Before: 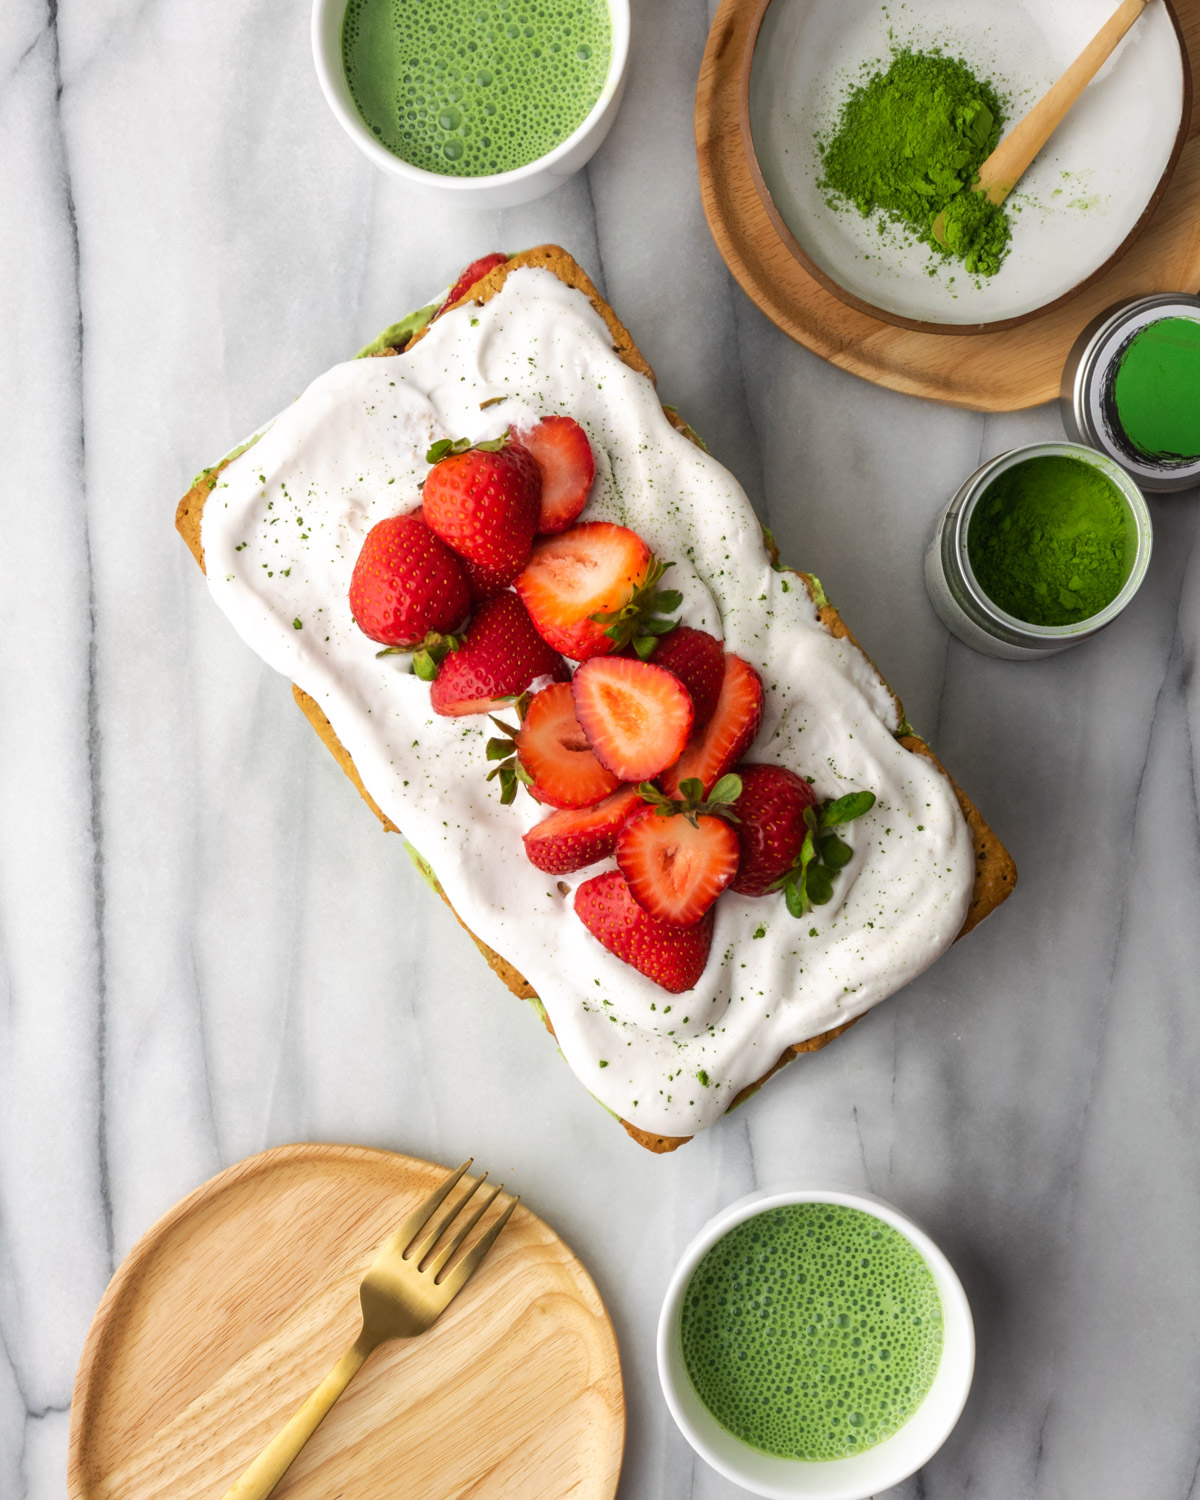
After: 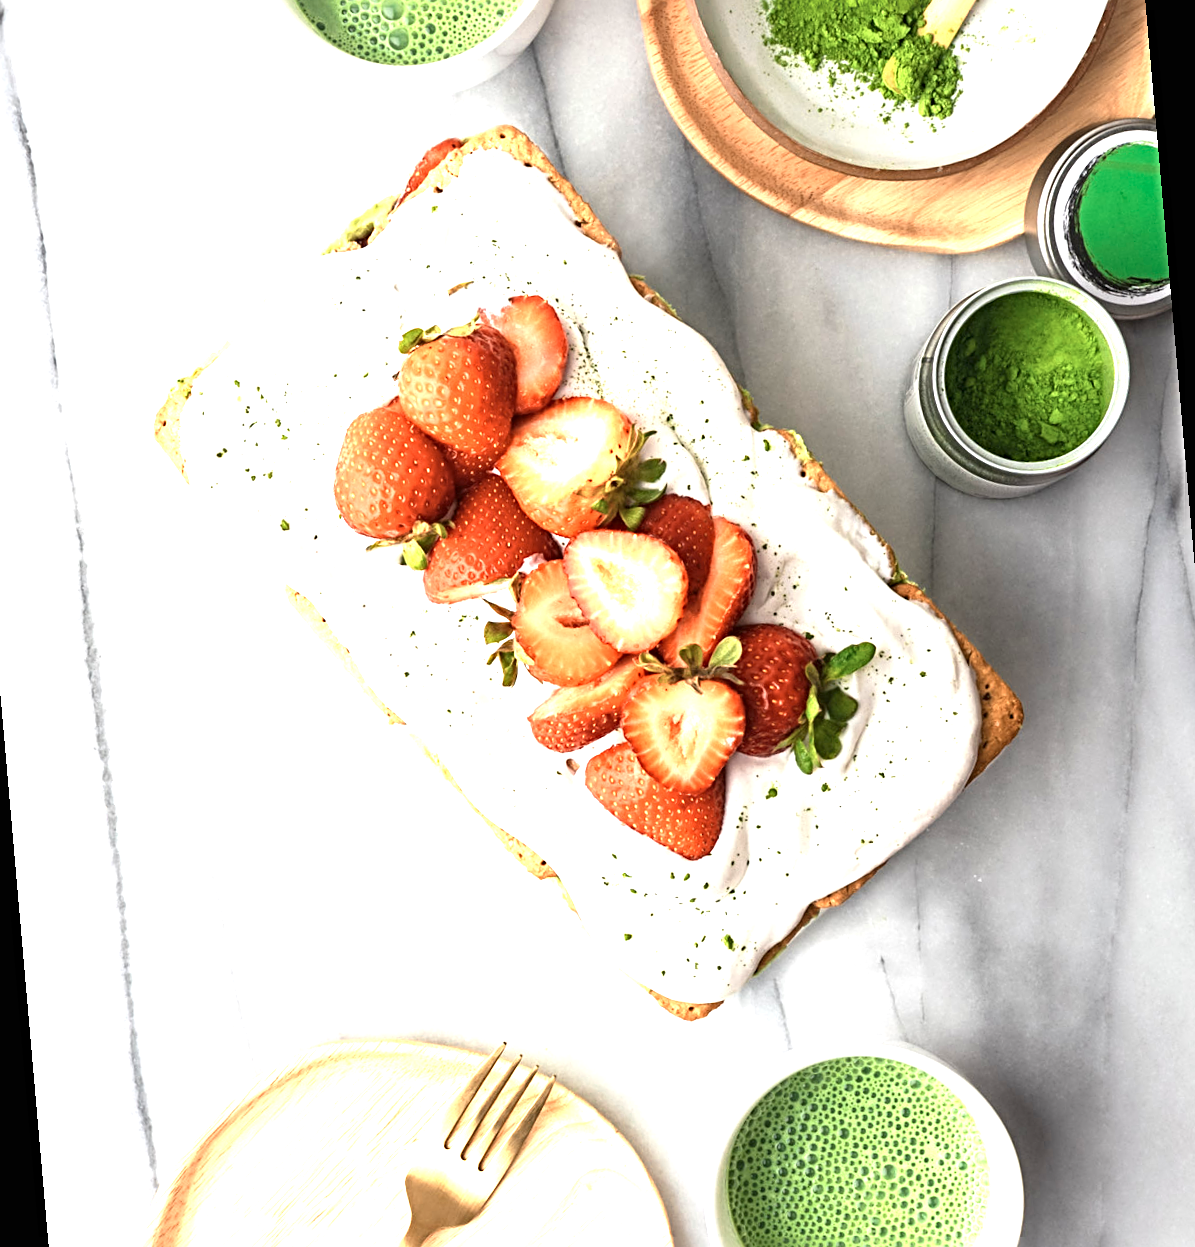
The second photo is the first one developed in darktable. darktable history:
color zones: curves: ch0 [(0.018, 0.548) (0.224, 0.64) (0.425, 0.447) (0.675, 0.575) (0.732, 0.579)]; ch1 [(0.066, 0.487) (0.25, 0.5) (0.404, 0.43) (0.75, 0.421) (0.956, 0.421)]; ch2 [(0.044, 0.561) (0.215, 0.465) (0.399, 0.544) (0.465, 0.548) (0.614, 0.447) (0.724, 0.43) (0.882, 0.623) (0.956, 0.632)]
sharpen: radius 4
exposure: black level correction 0, exposure 1.1 EV, compensate exposure bias true, compensate highlight preservation false
rotate and perspective: rotation -5°, crop left 0.05, crop right 0.952, crop top 0.11, crop bottom 0.89
